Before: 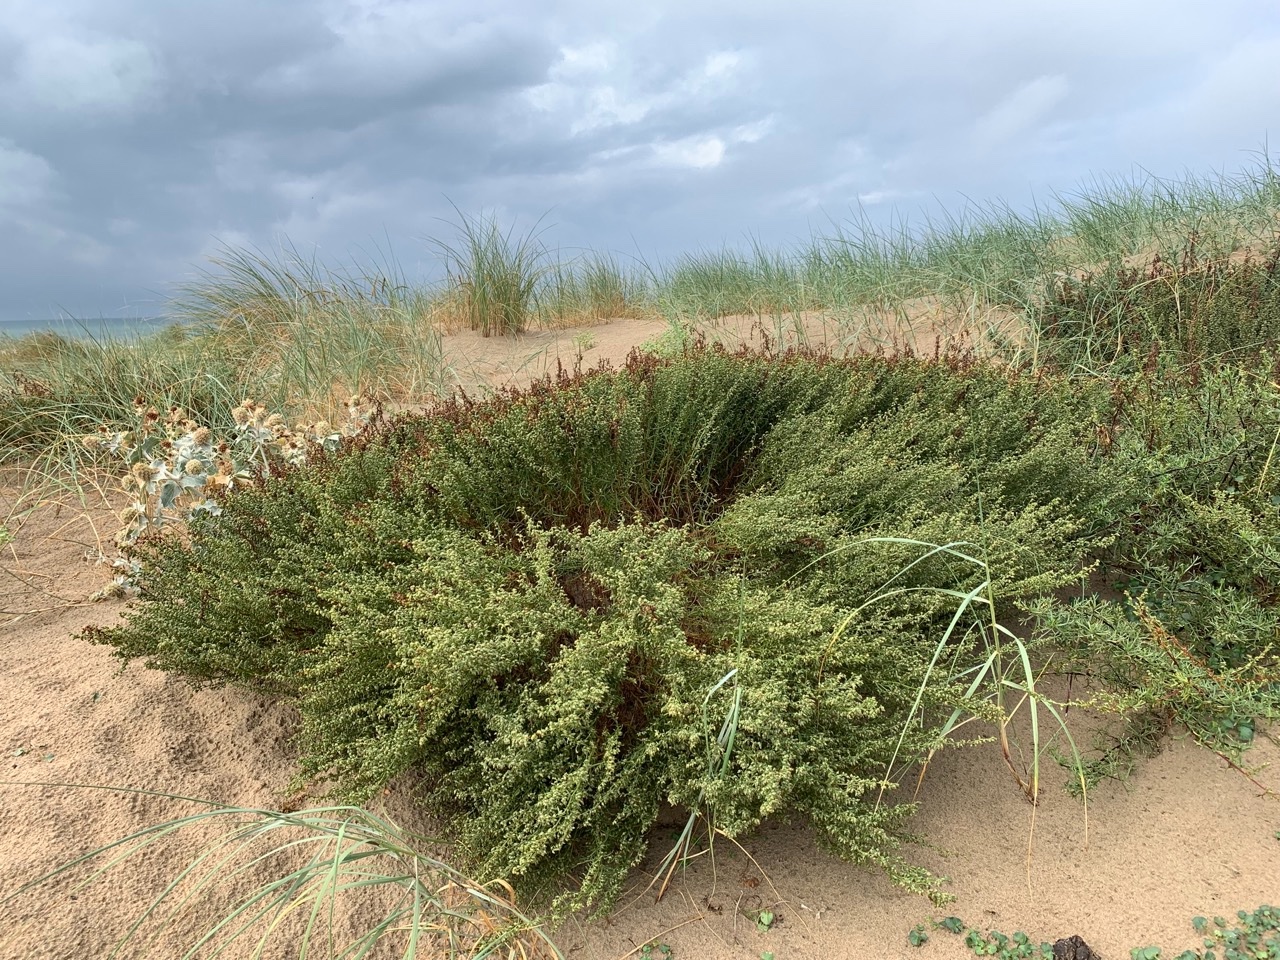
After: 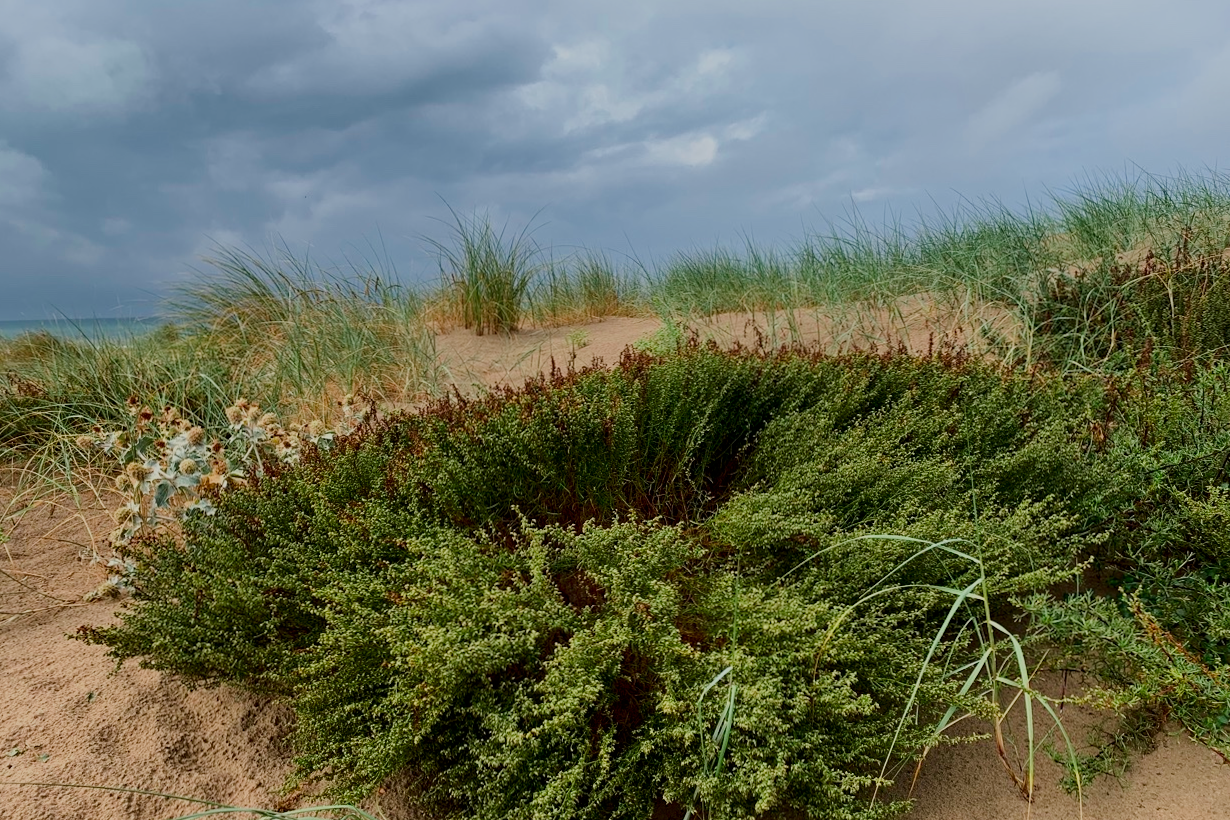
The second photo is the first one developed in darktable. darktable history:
contrast brightness saturation: contrast 0.1, brightness -0.26, saturation 0.14
crop and rotate: angle 0.2°, left 0.275%, right 3.127%, bottom 14.18%
exposure: compensate highlight preservation false
filmic rgb: black relative exposure -7.65 EV, white relative exposure 4.56 EV, hardness 3.61, contrast 1.05
